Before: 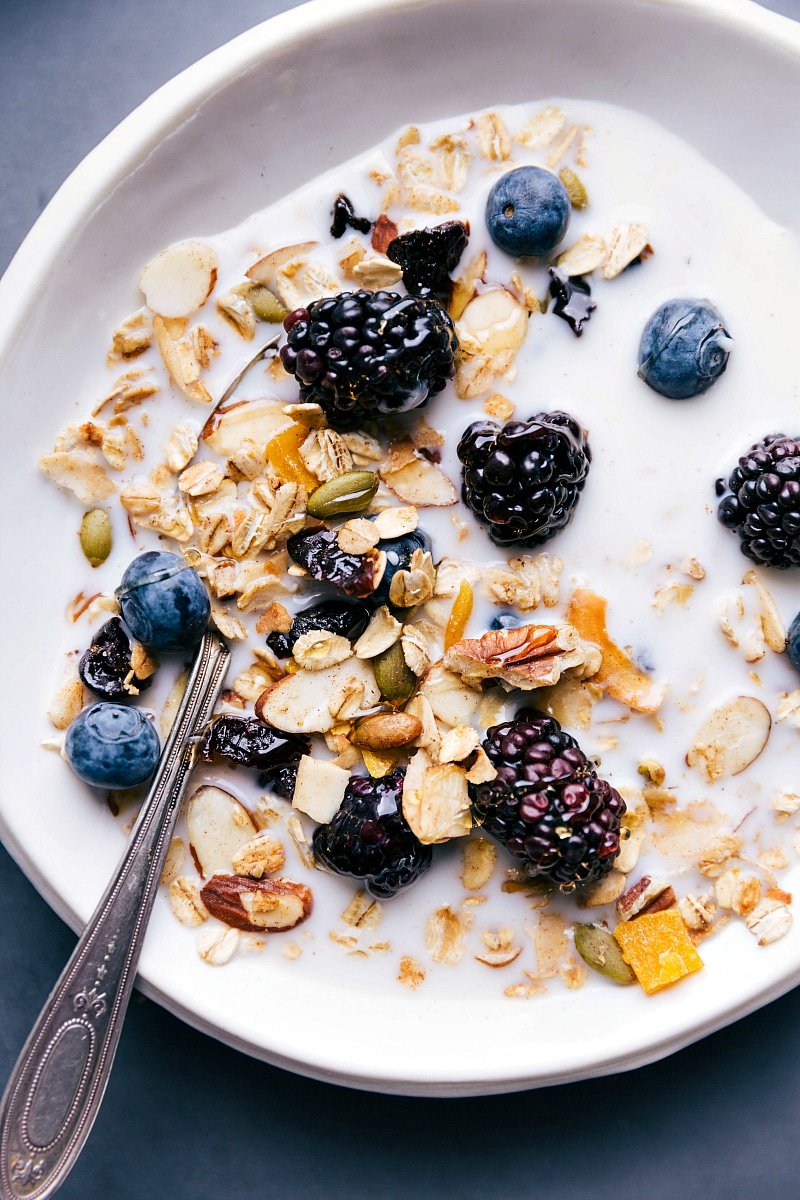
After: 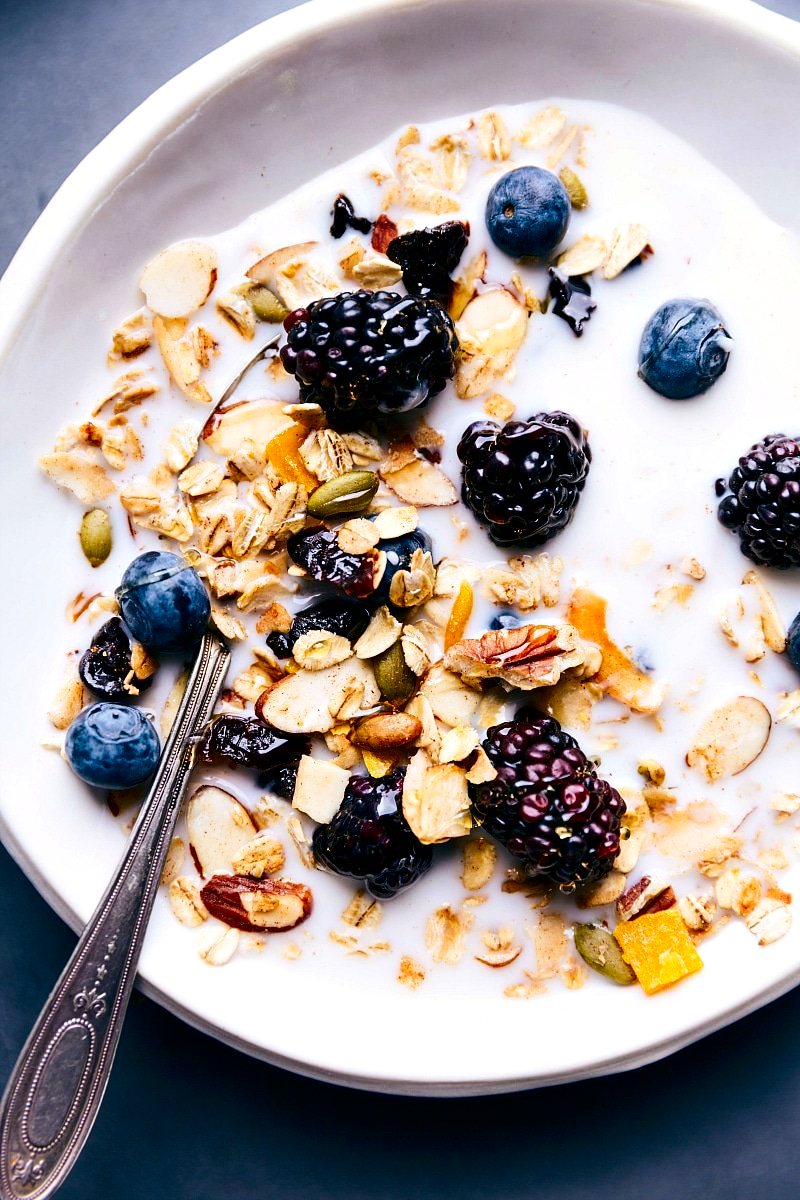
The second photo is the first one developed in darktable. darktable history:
exposure: black level correction 0.002, exposure 0.146 EV, compensate exposure bias true, compensate highlight preservation false
contrast brightness saturation: contrast 0.188, brightness -0.102, saturation 0.208
